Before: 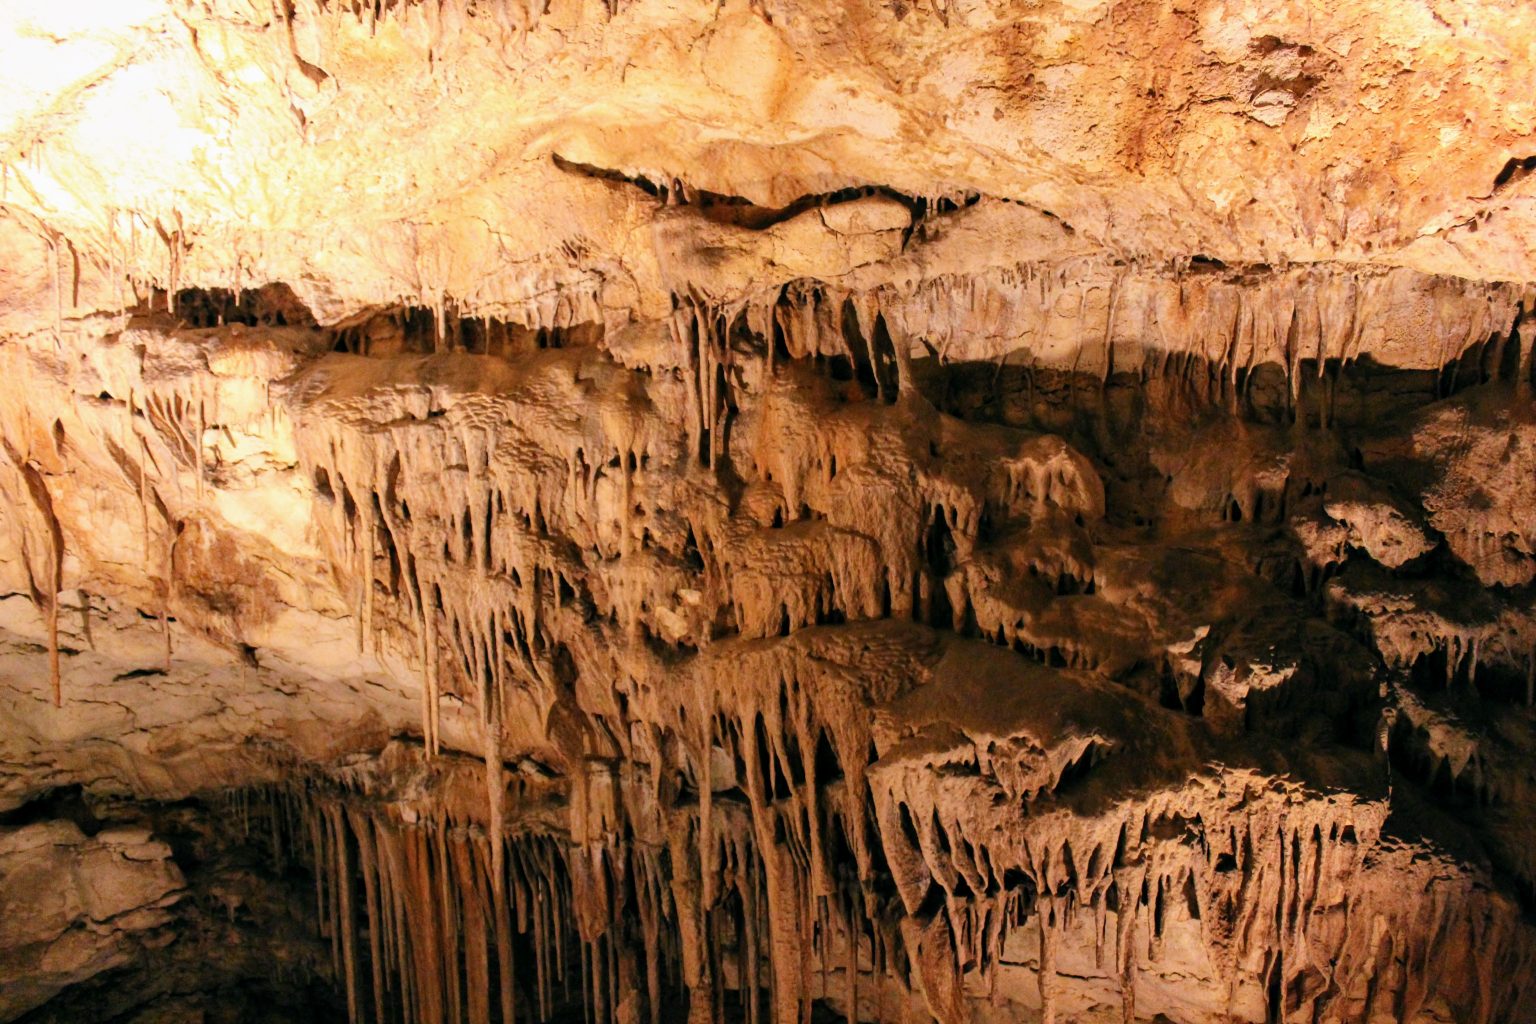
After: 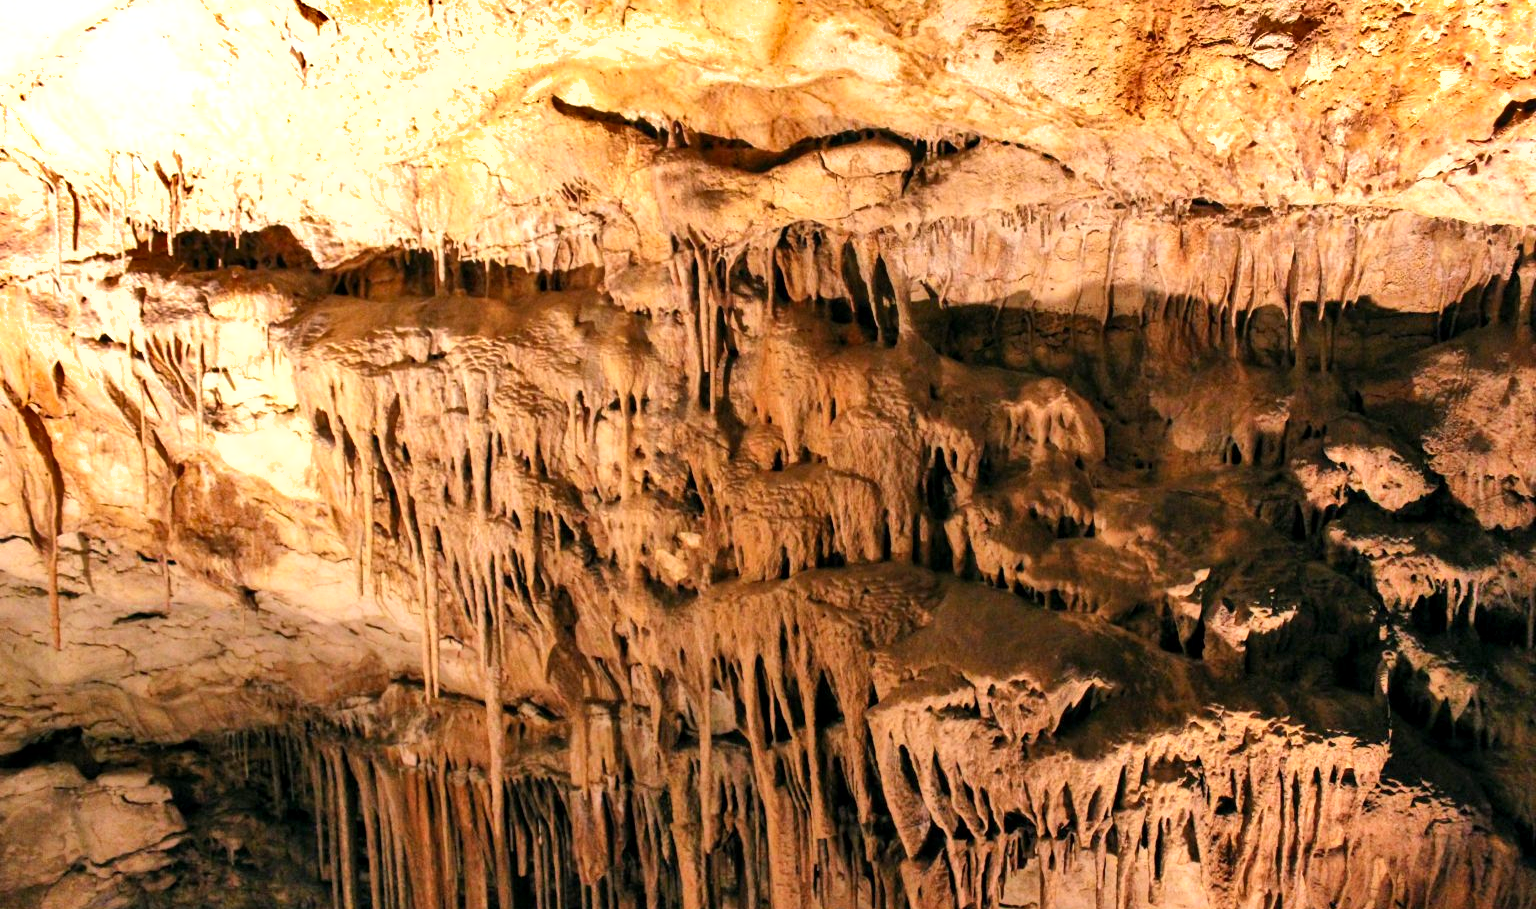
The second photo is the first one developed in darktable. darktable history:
shadows and highlights: low approximation 0.01, soften with gaussian
exposure: black level correction 0.001, exposure 0.5 EV, compensate exposure bias true, compensate highlight preservation false
crop and rotate: top 5.609%, bottom 5.609%
